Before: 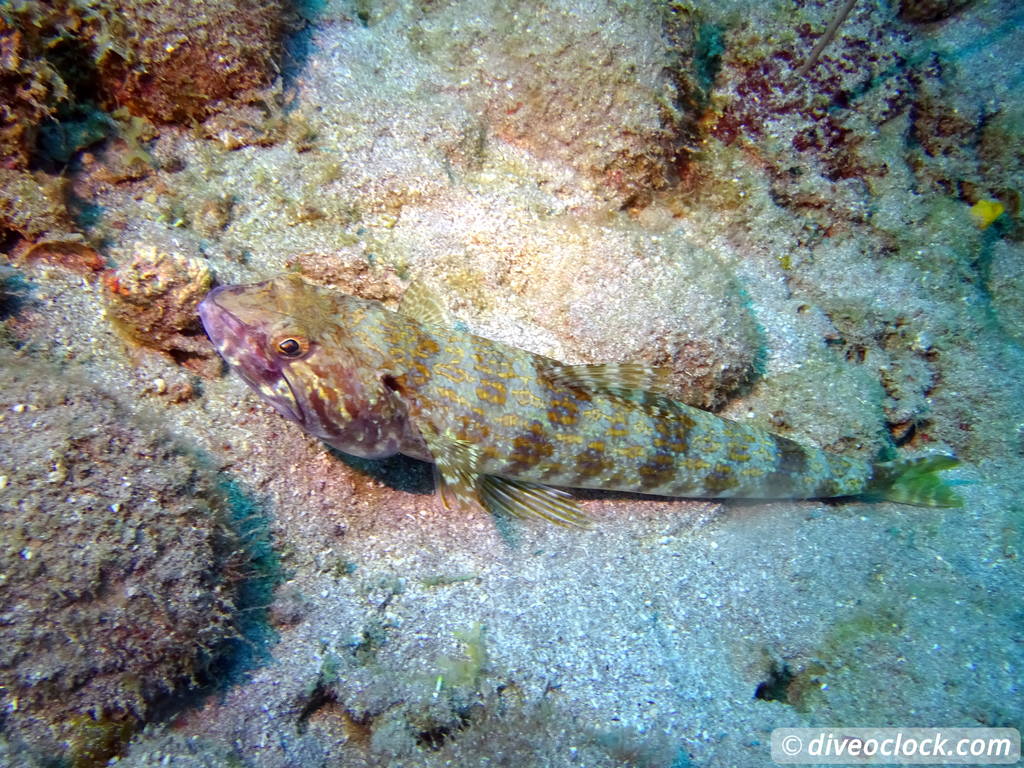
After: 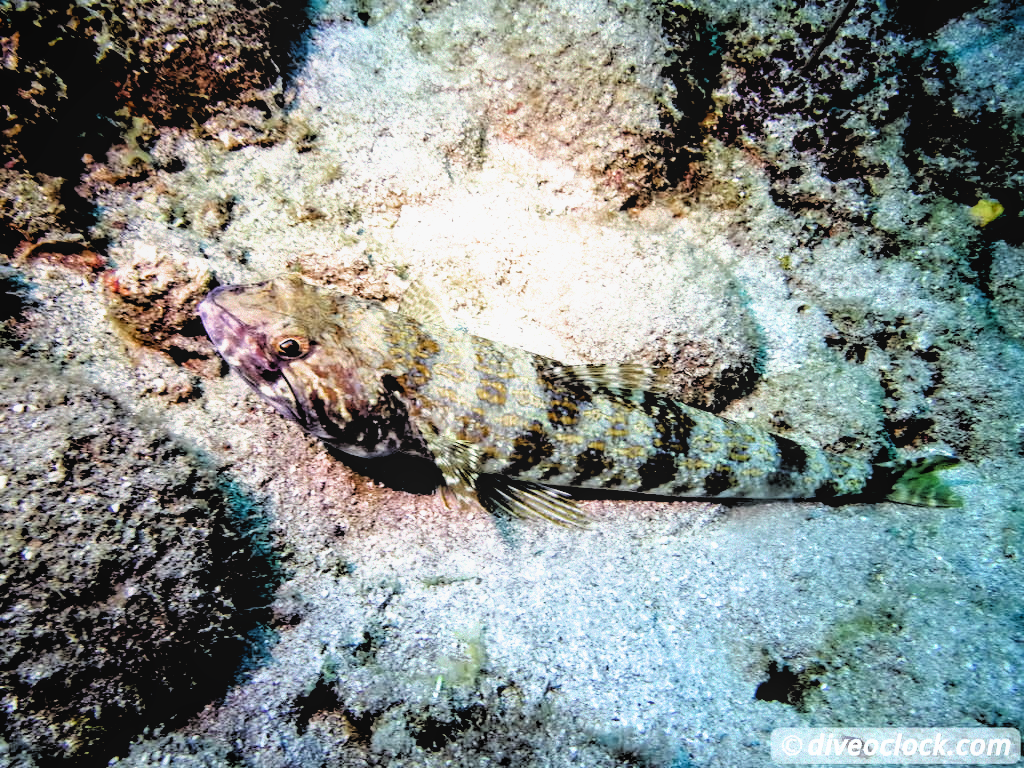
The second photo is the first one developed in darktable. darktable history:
filmic rgb: black relative exposure -1.03 EV, white relative exposure 2.08 EV, hardness 1.52, contrast 2.247, enable highlight reconstruction true
local contrast: detail 110%
